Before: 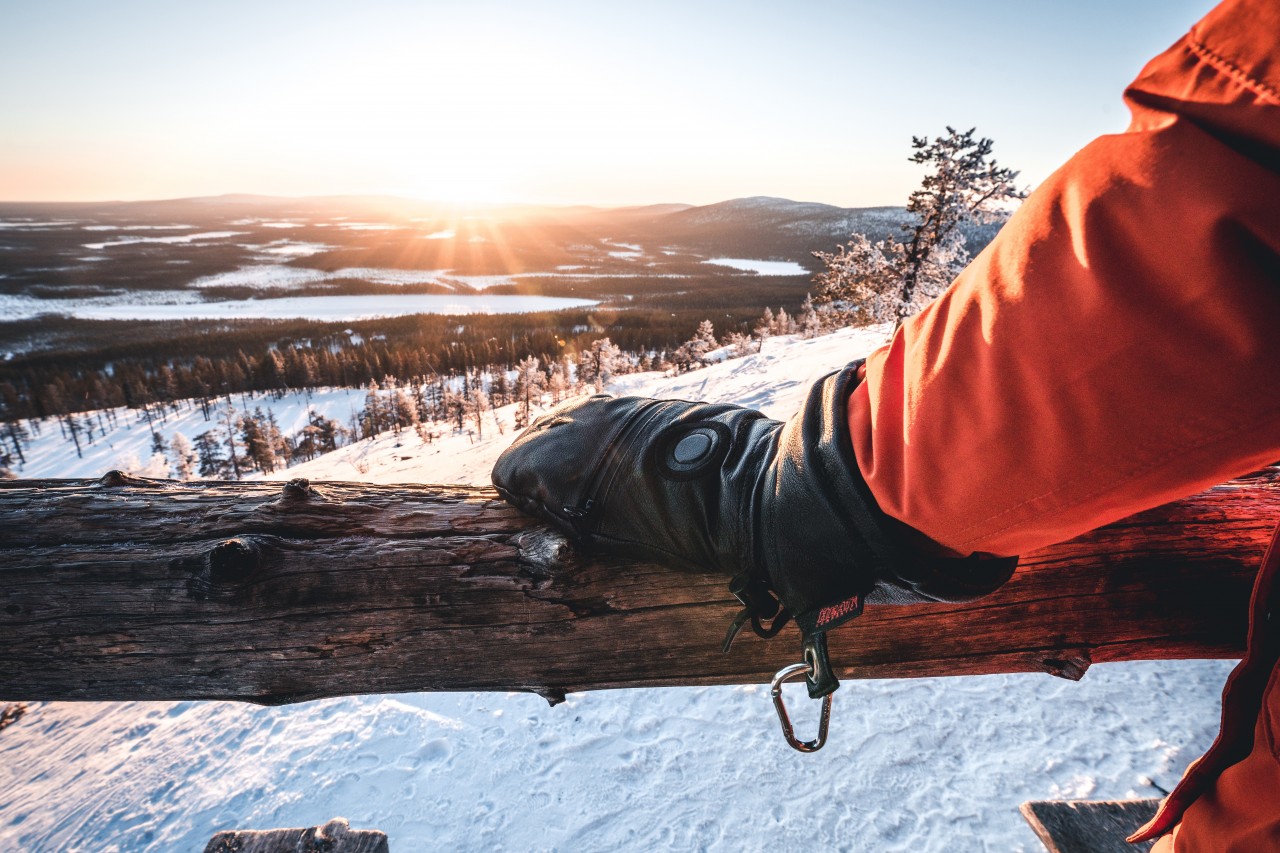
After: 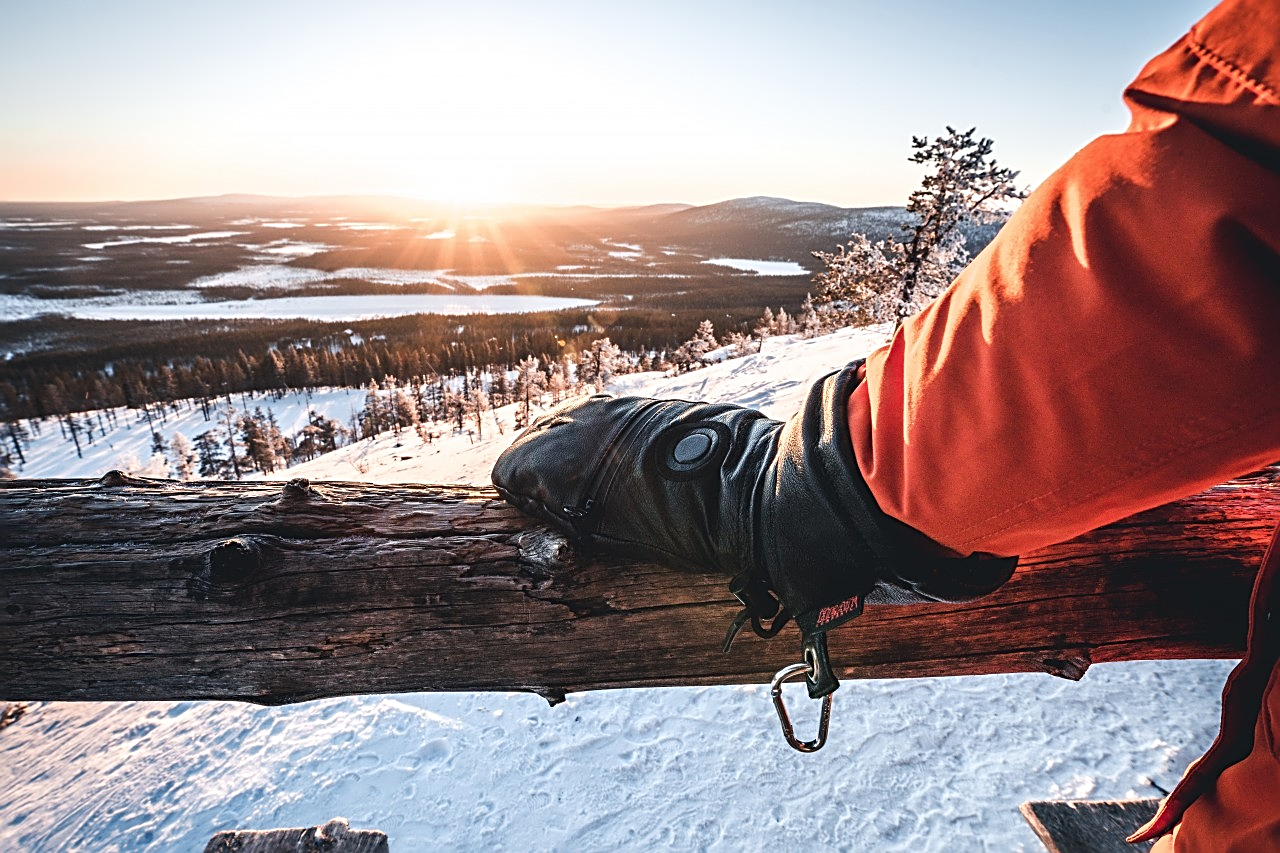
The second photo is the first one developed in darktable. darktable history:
sharpen: radius 2.551, amount 0.642
